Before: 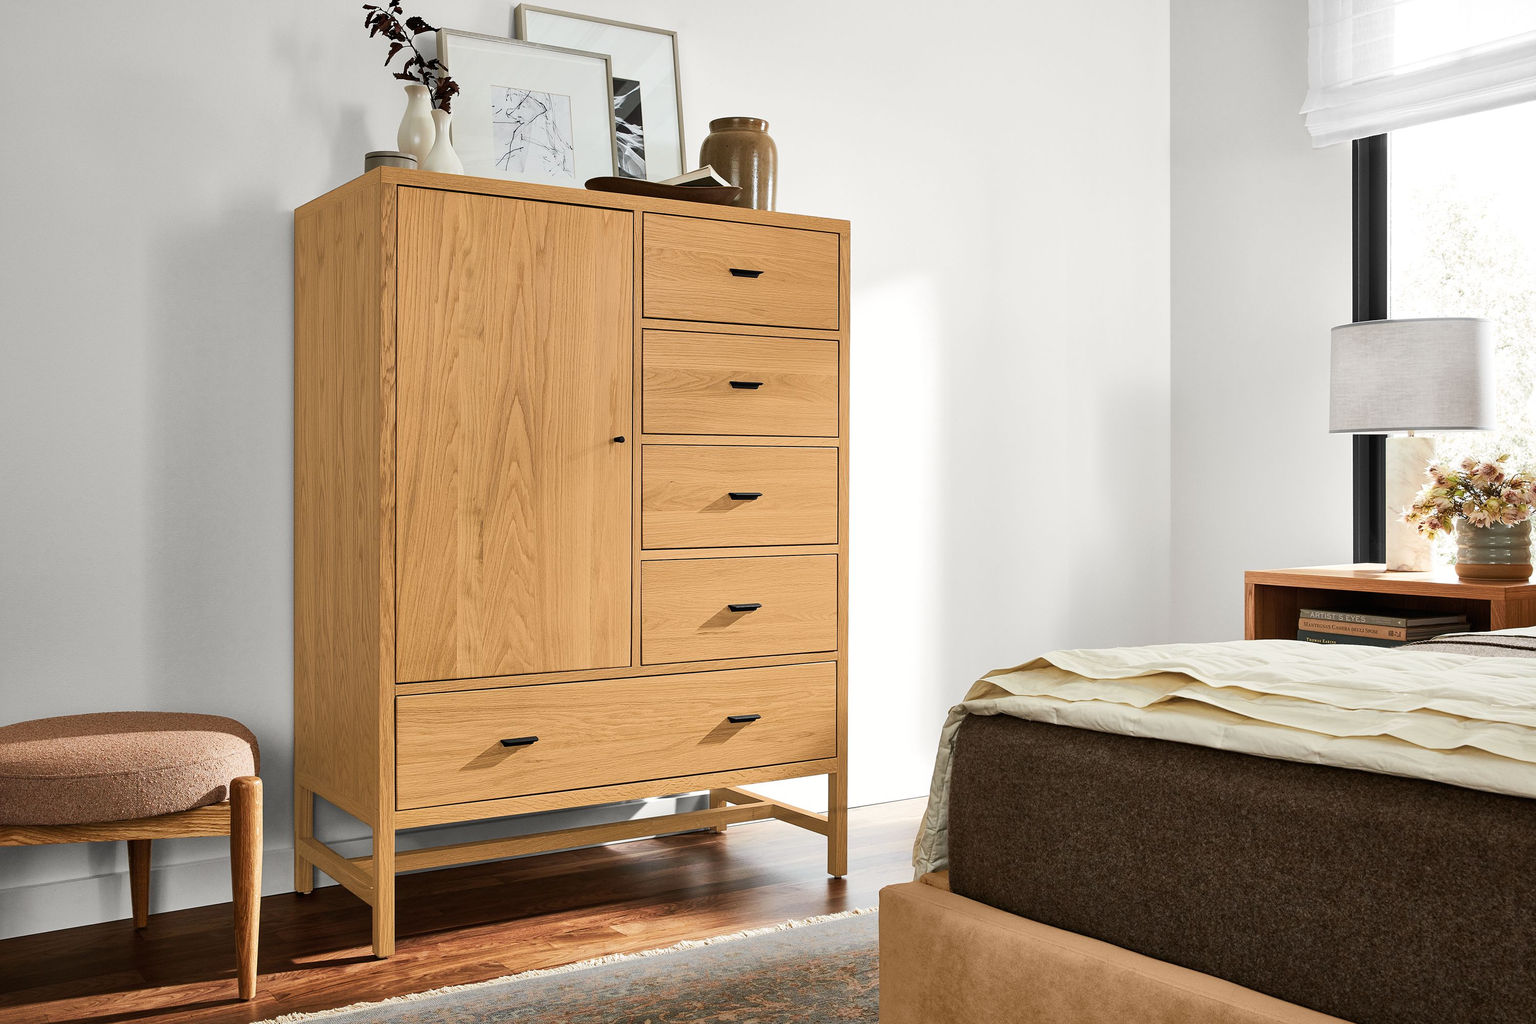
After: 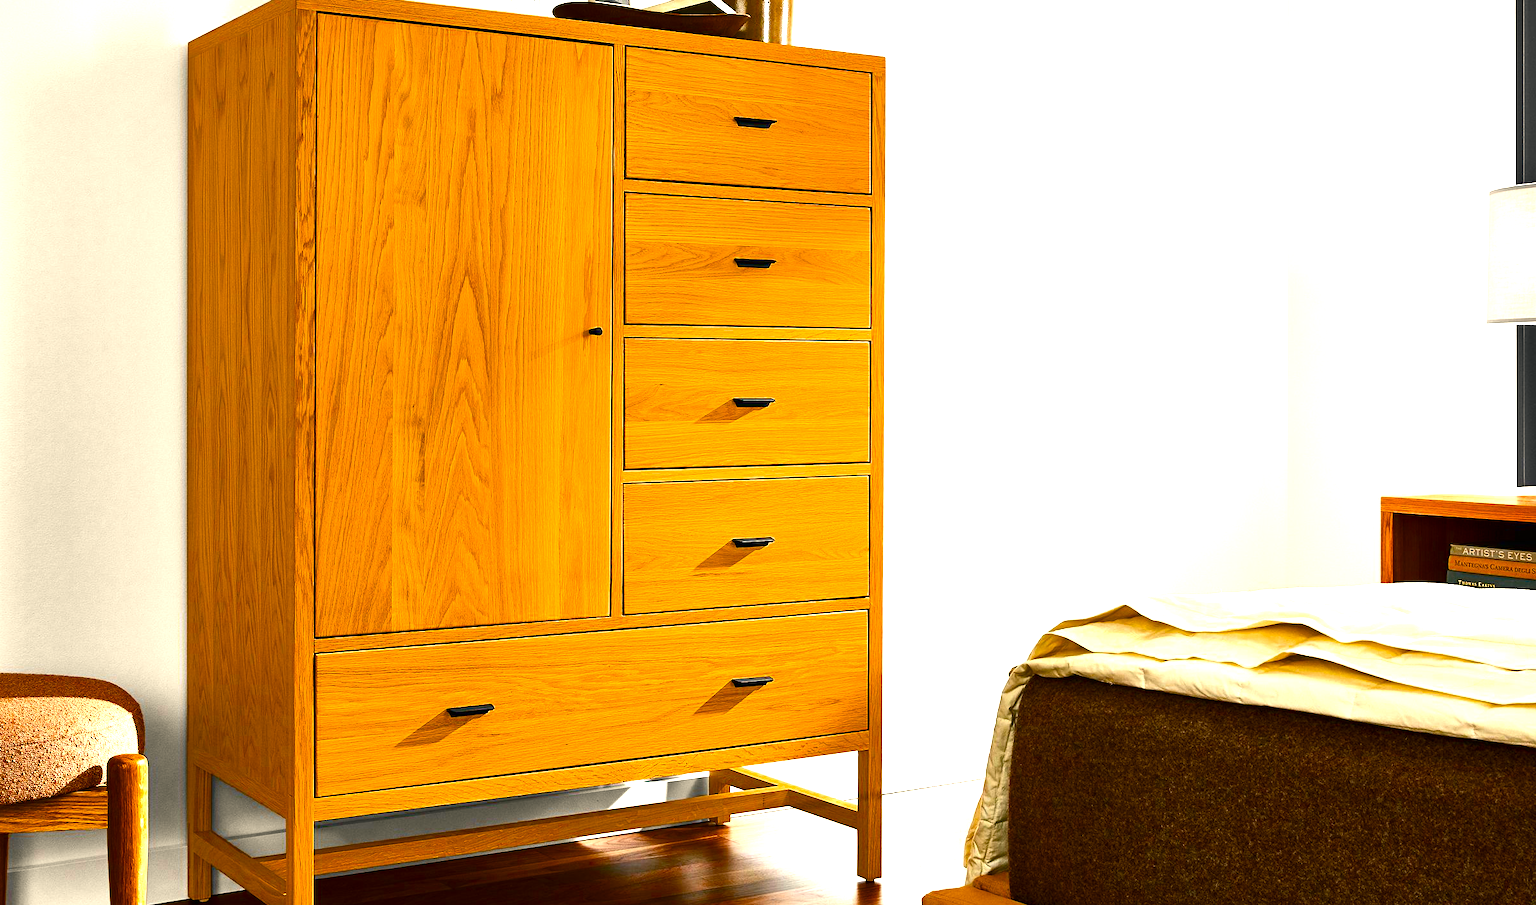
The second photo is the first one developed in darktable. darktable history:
color balance rgb: shadows lift › chroma 1.019%, shadows lift › hue 217.61°, highlights gain › chroma 3.005%, highlights gain › hue 77.87°, perceptual saturation grading › global saturation 35.937%, perceptual saturation grading › shadows 36.034%, global vibrance 16.834%, saturation formula JzAzBz (2021)
exposure: black level correction 0, exposure 1.199 EV, compensate exposure bias true, compensate highlight preservation false
crop: left 9.443%, top 17.198%, right 10.874%, bottom 12.343%
contrast brightness saturation: contrast 0.07, brightness -0.148, saturation 0.106
